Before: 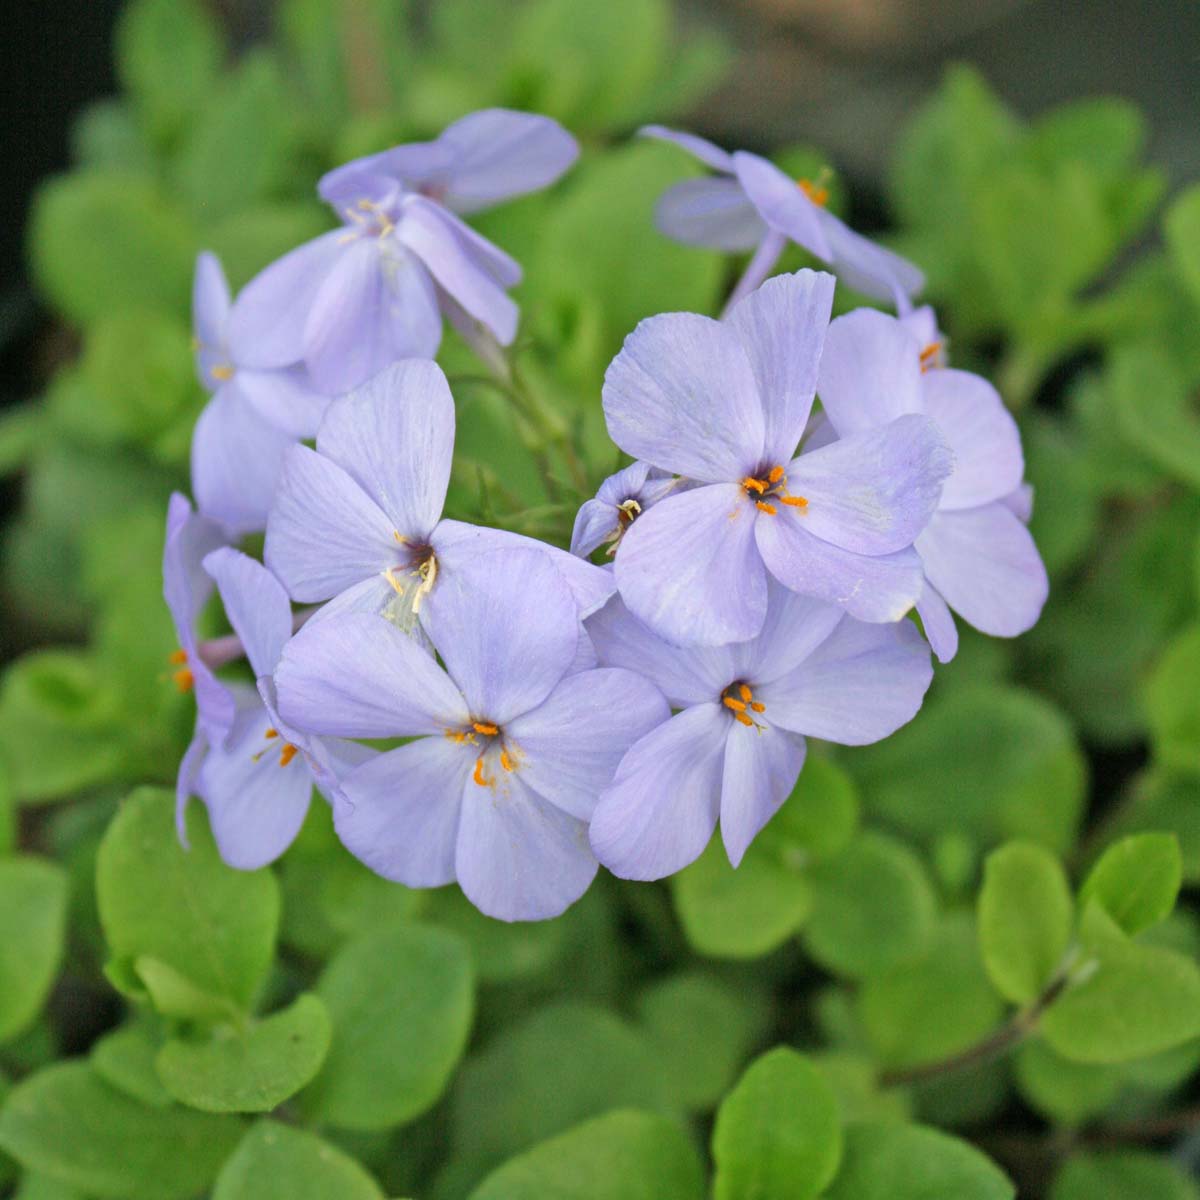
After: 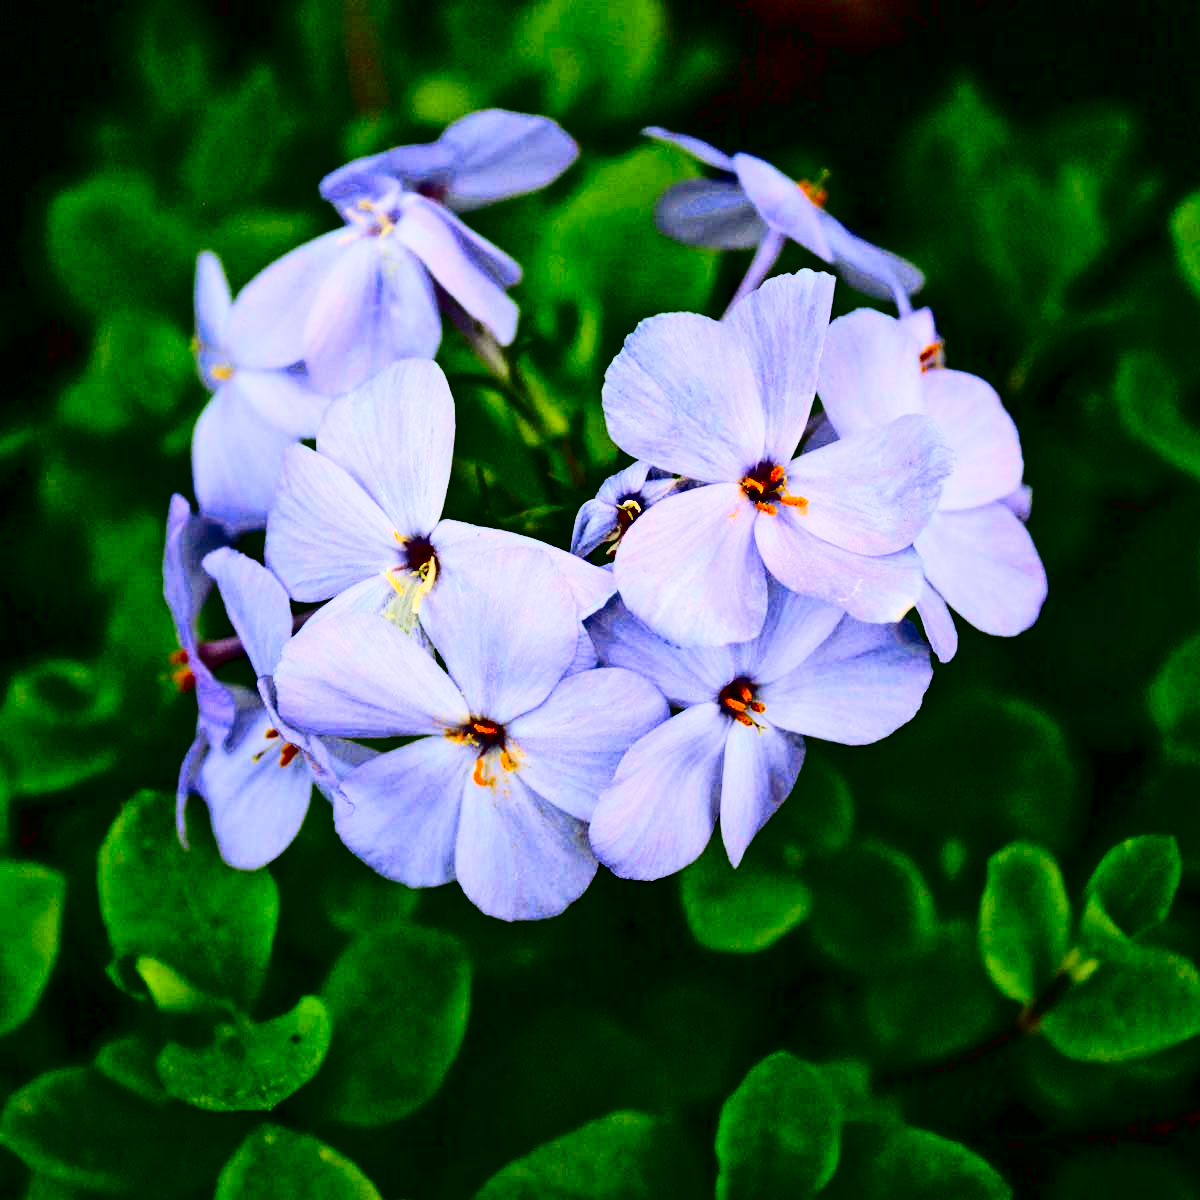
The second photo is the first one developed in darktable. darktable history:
contrast brightness saturation: contrast 0.771, brightness -0.992, saturation 0.998
